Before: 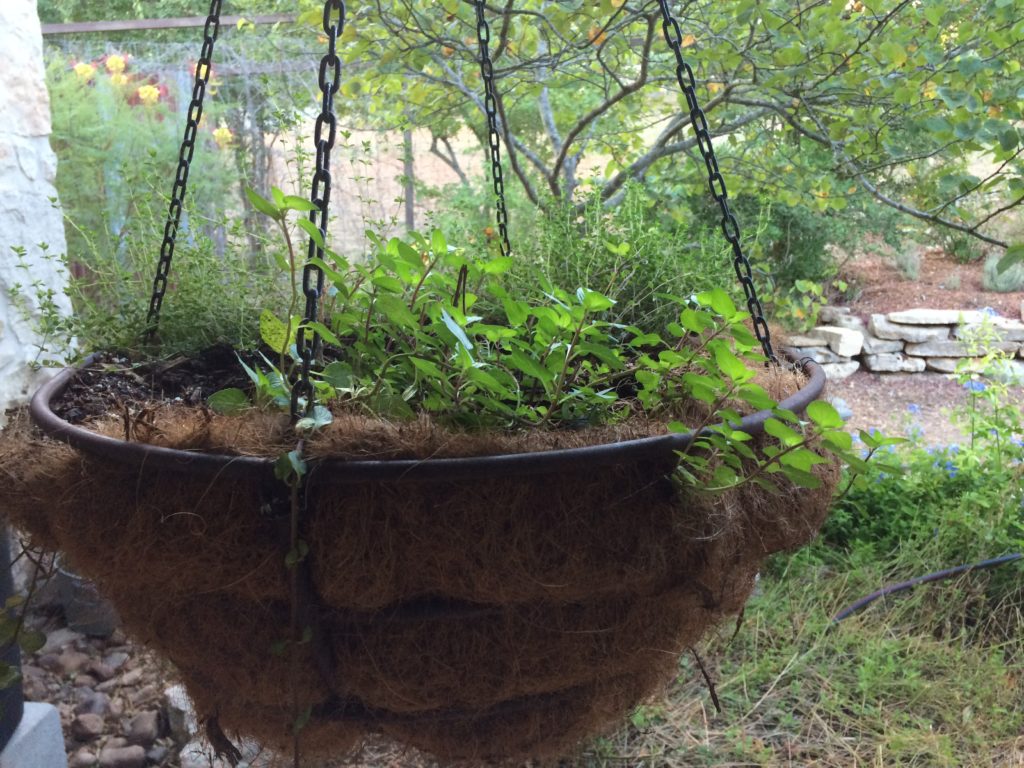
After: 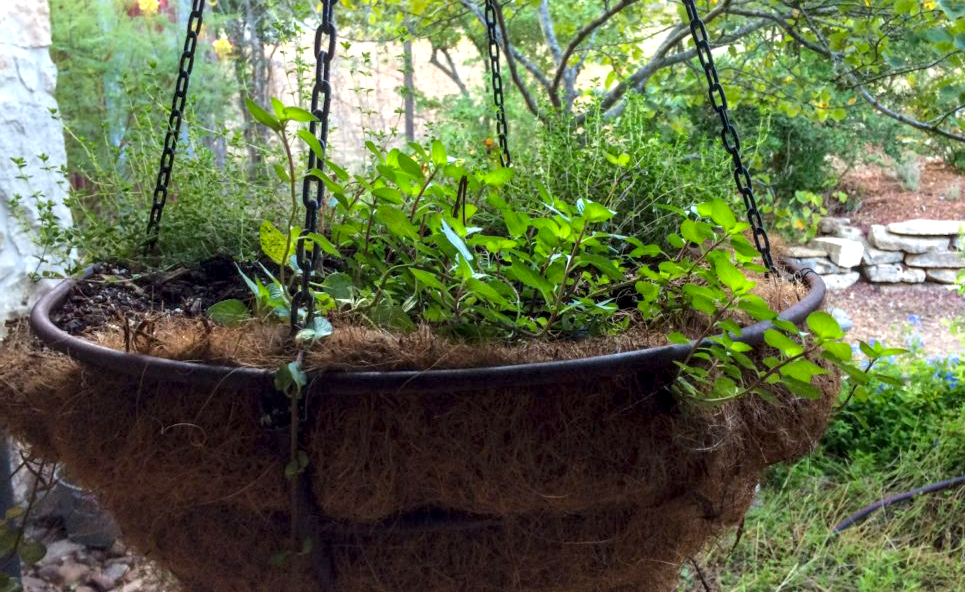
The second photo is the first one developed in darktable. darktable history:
color balance rgb: perceptual saturation grading › global saturation 25%, global vibrance 20%
local contrast: detail 150%
crop and rotate: angle 0.03°, top 11.643%, right 5.651%, bottom 11.189%
